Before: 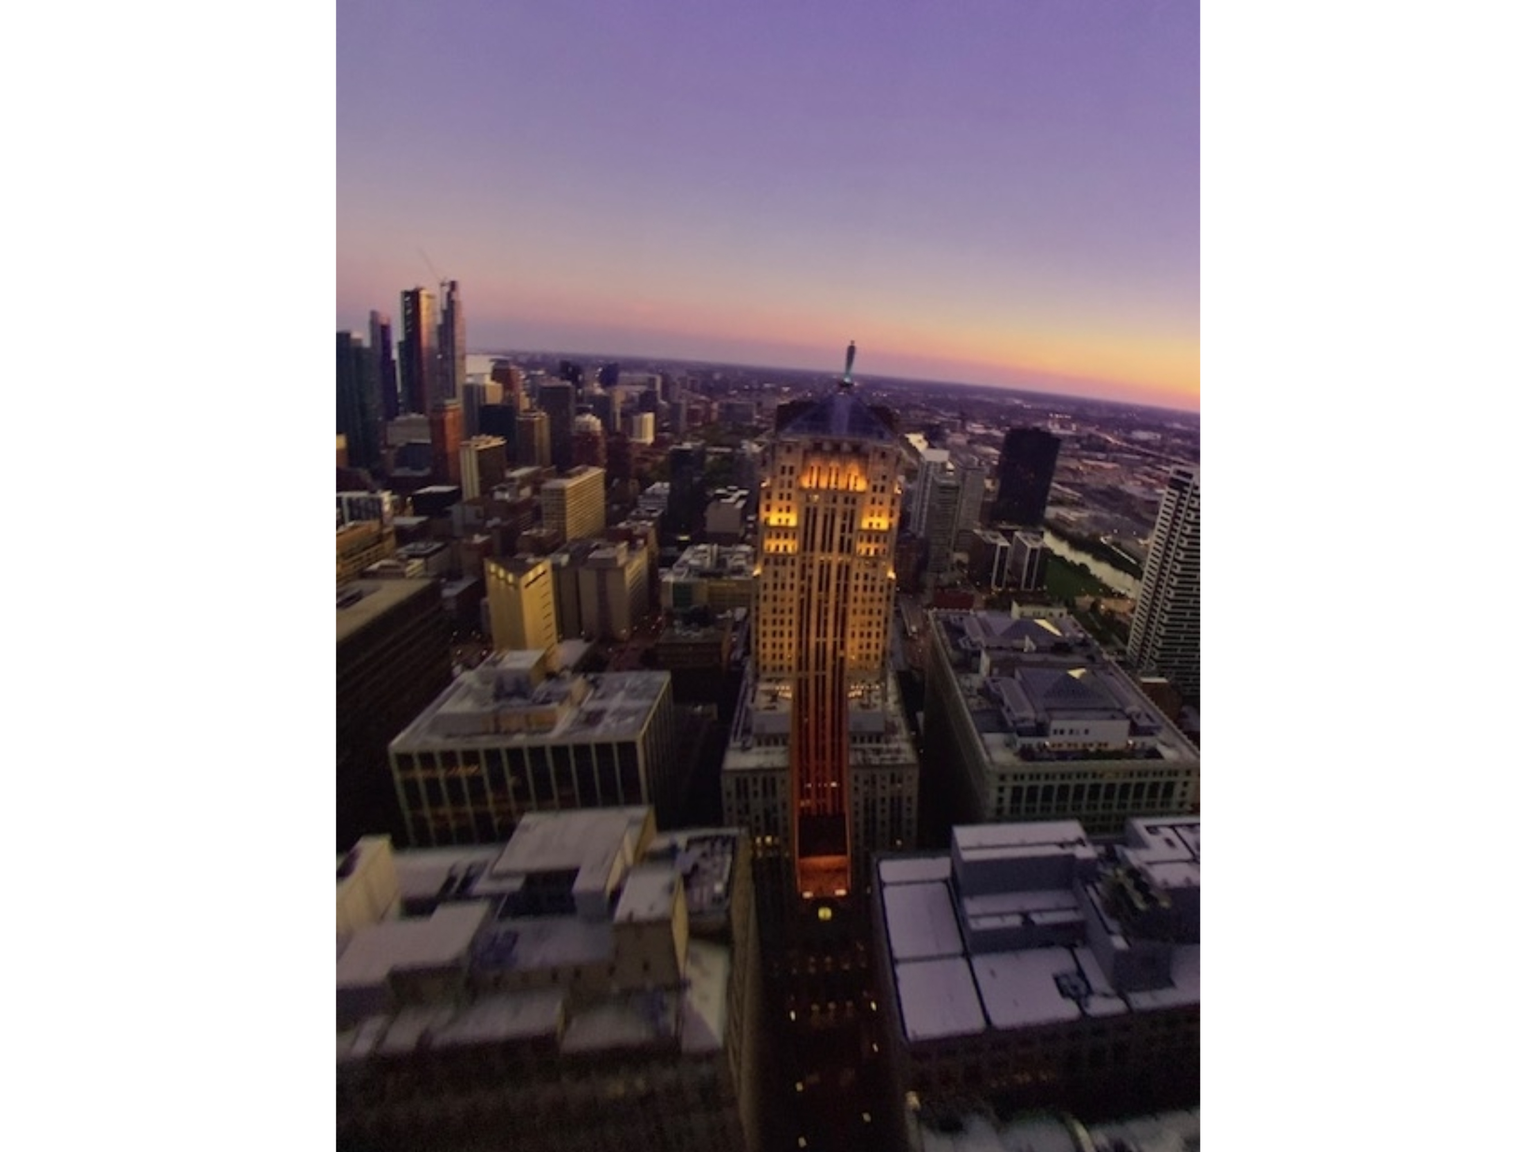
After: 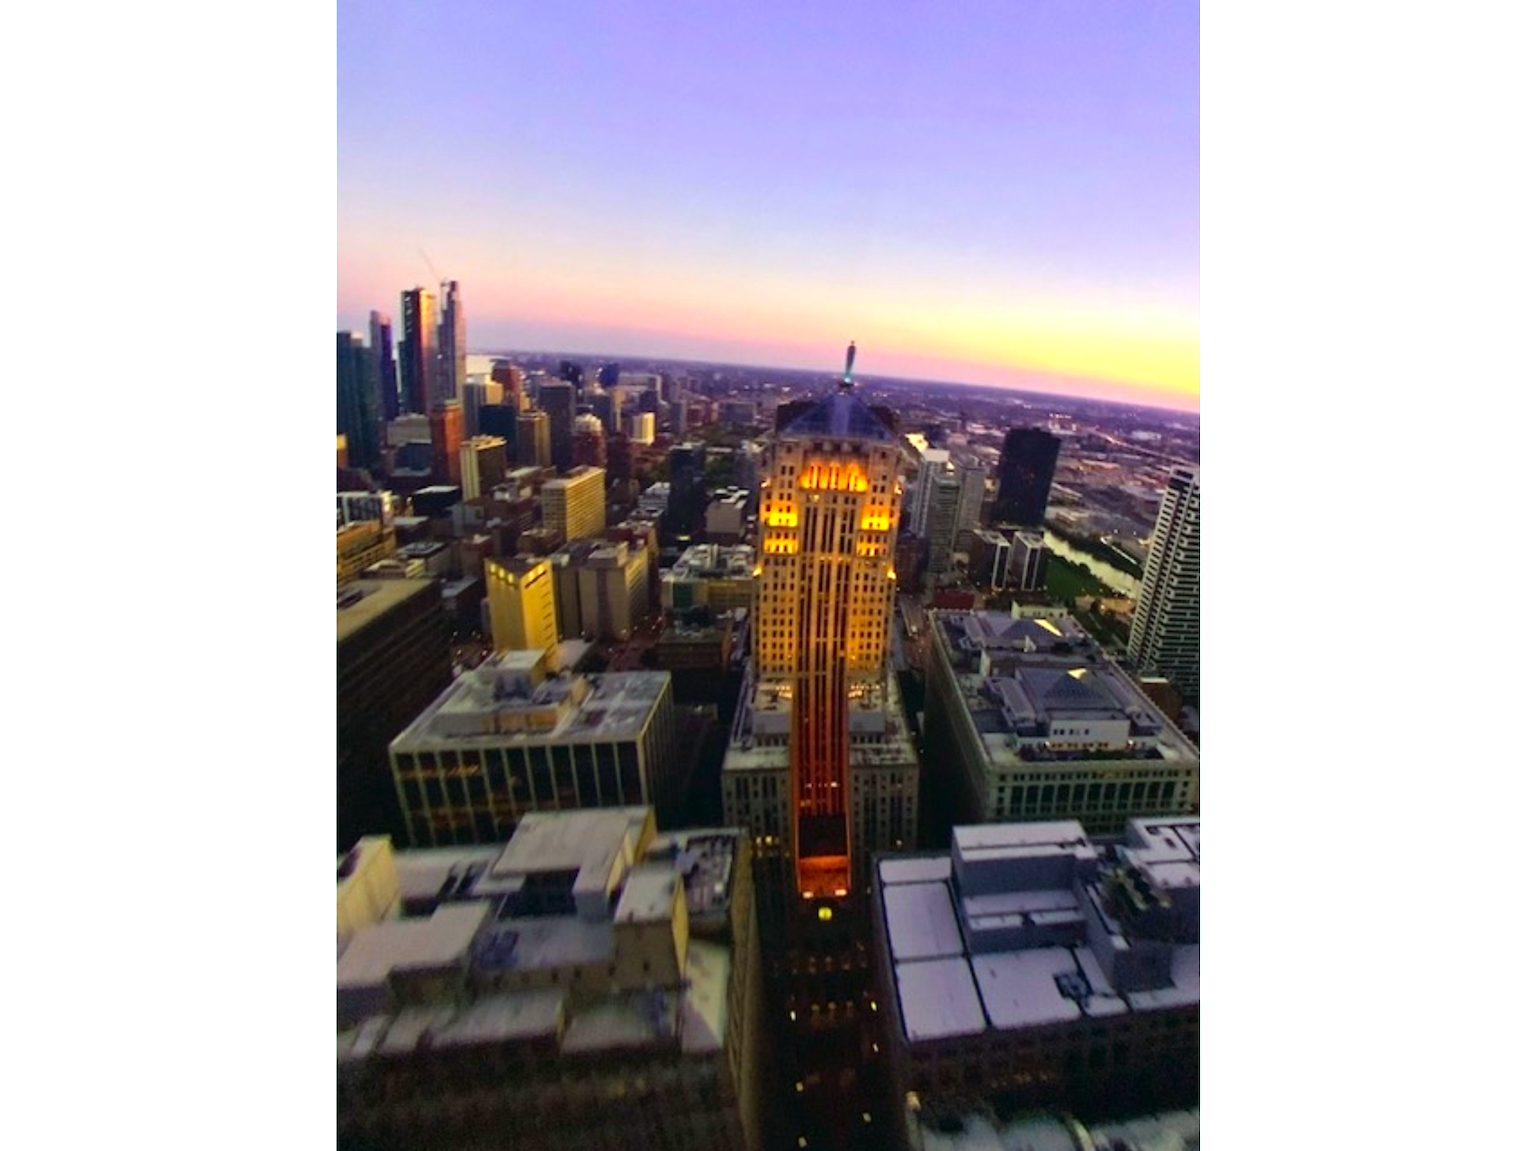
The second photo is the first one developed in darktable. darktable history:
color correction: highlights a* -7.58, highlights b* 1.04, shadows a* -3.5, saturation 1.43
exposure: black level correction 0, exposure 0.699 EV, compensate highlight preservation false
tone equalizer: -8 EV -0.434 EV, -7 EV -0.357 EV, -6 EV -0.295 EV, -5 EV -0.185 EV, -3 EV 0.231 EV, -2 EV 0.305 EV, -1 EV 0.382 EV, +0 EV 0.397 EV
